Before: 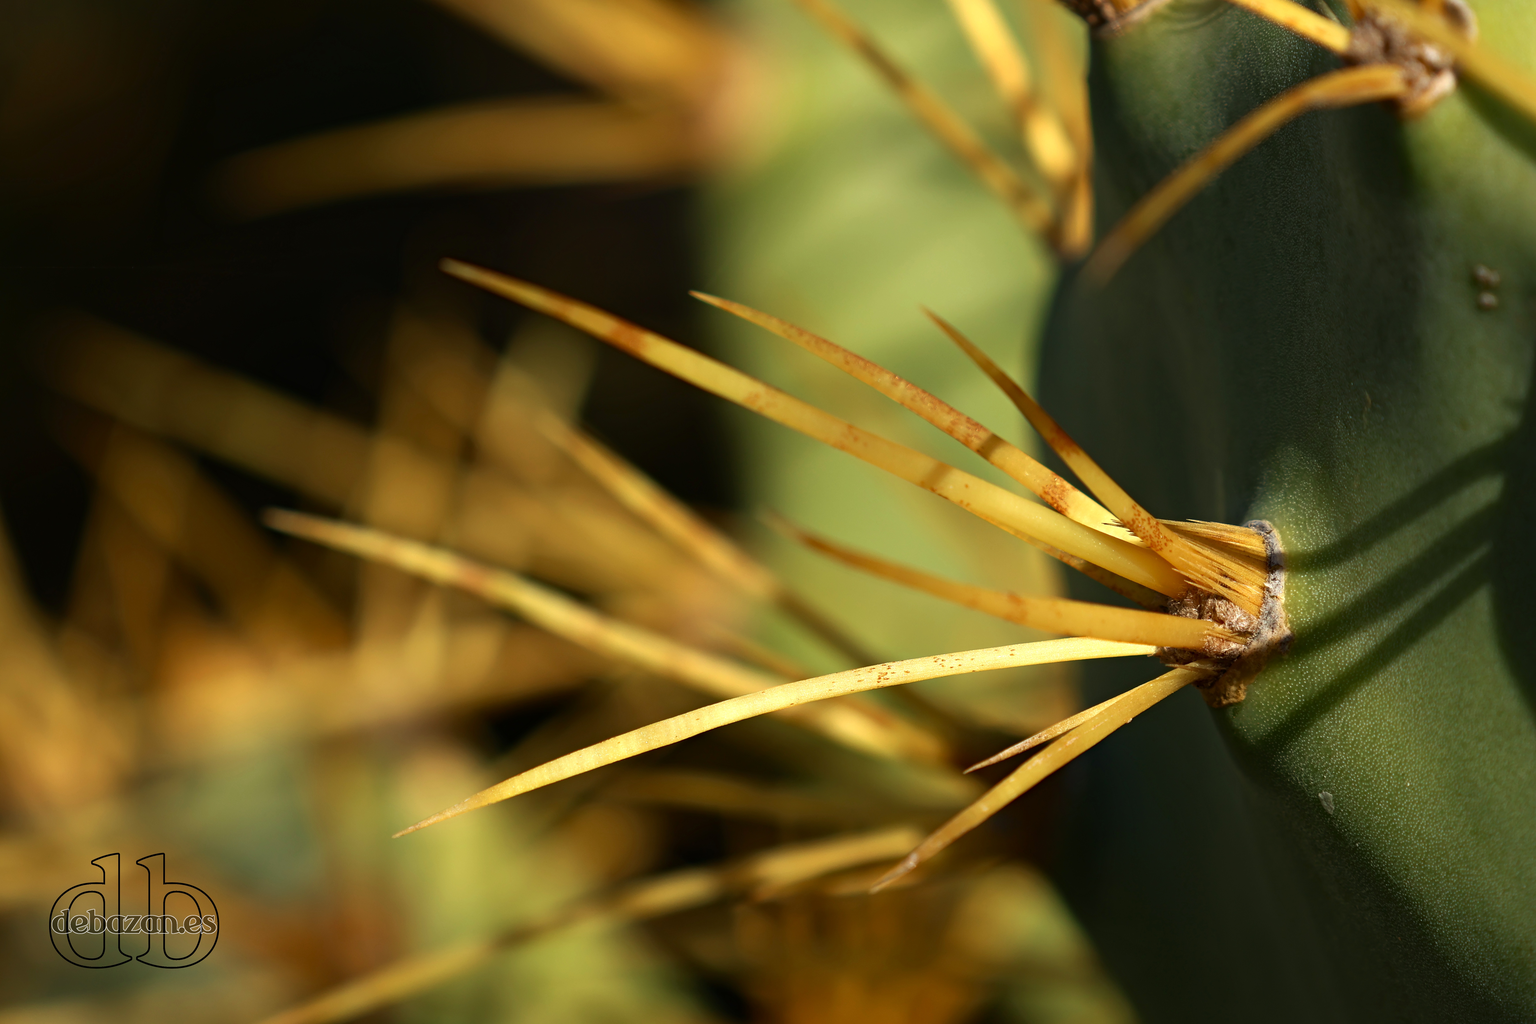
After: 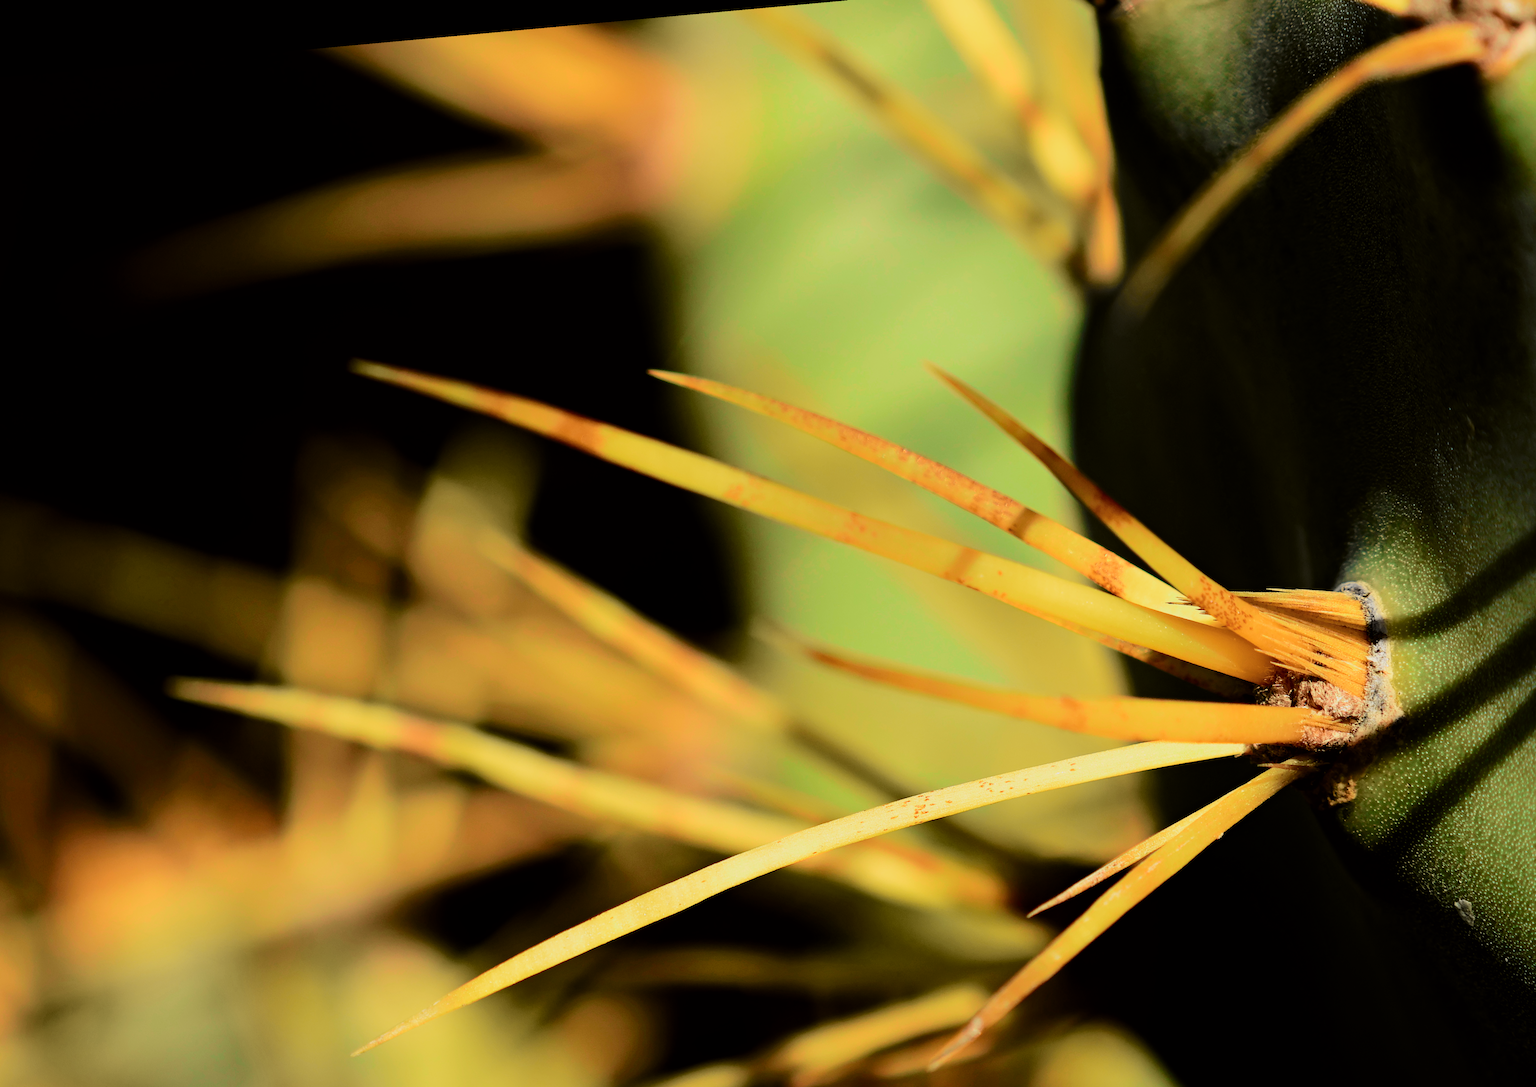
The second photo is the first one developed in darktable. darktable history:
color zones: curves: ch1 [(0.077, 0.436) (0.25, 0.5) (0.75, 0.5)]
tone curve: curves: ch0 [(0.014, 0) (0.13, 0.09) (0.227, 0.211) (0.33, 0.395) (0.494, 0.615) (0.662, 0.76) (0.795, 0.846) (1, 0.969)]; ch1 [(0, 0) (0.366, 0.367) (0.447, 0.416) (0.473, 0.484) (0.504, 0.502) (0.525, 0.518) (0.564, 0.601) (0.634, 0.66) (0.746, 0.804) (1, 1)]; ch2 [(0, 0) (0.333, 0.346) (0.375, 0.375) (0.424, 0.43) (0.476, 0.498) (0.496, 0.505) (0.517, 0.522) (0.548, 0.548) (0.579, 0.618) (0.651, 0.674) (0.688, 0.728) (1, 1)], color space Lab, independent channels, preserve colors none
rotate and perspective: rotation -5.2°, automatic cropping off
filmic rgb: black relative exposure -7.75 EV, white relative exposure 4.4 EV, threshold 3 EV, hardness 3.76, latitude 50%, contrast 1.1, color science v5 (2021), contrast in shadows safe, contrast in highlights safe, enable highlight reconstruction true
crop and rotate: left 10.77%, top 5.1%, right 10.41%, bottom 16.76%
